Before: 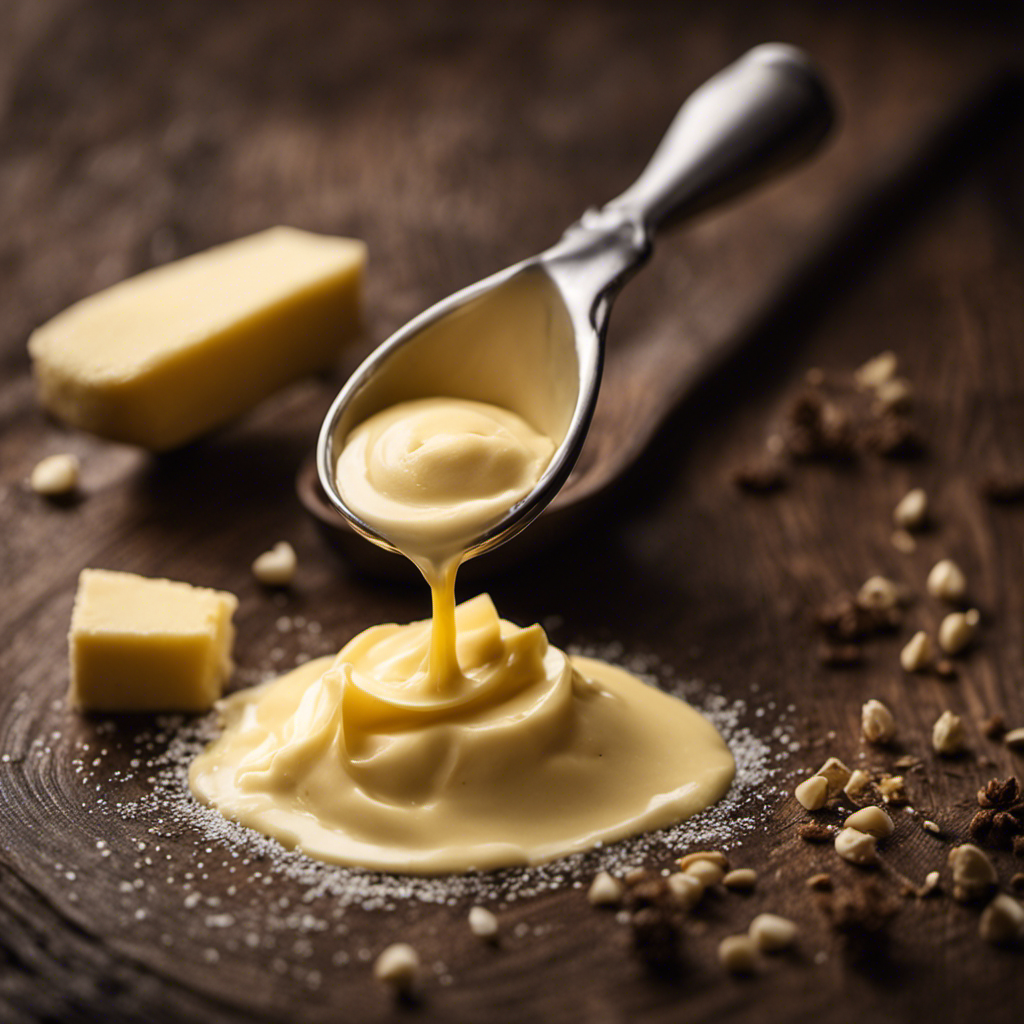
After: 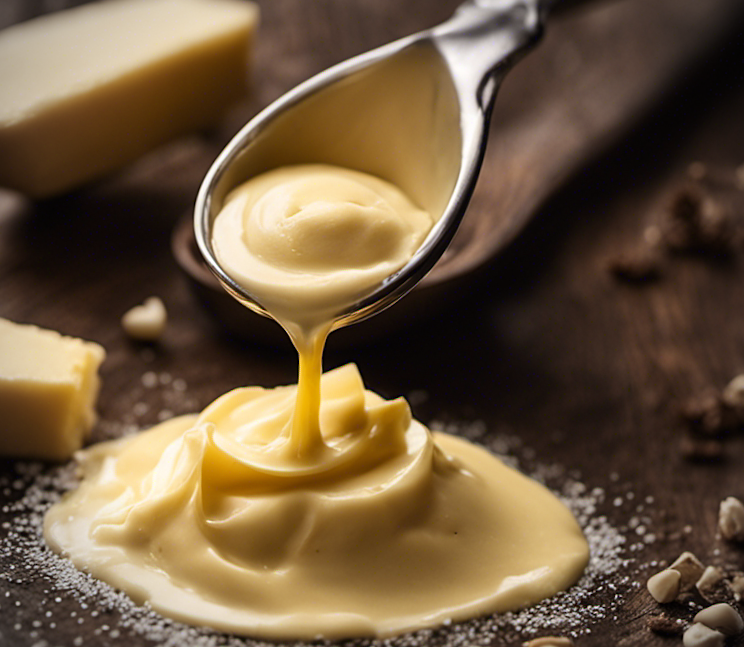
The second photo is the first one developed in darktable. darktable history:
crop and rotate: angle -4.12°, left 9.809%, top 20.41%, right 12.488%, bottom 12.027%
vignetting: unbound false
sharpen: amount 0.204
